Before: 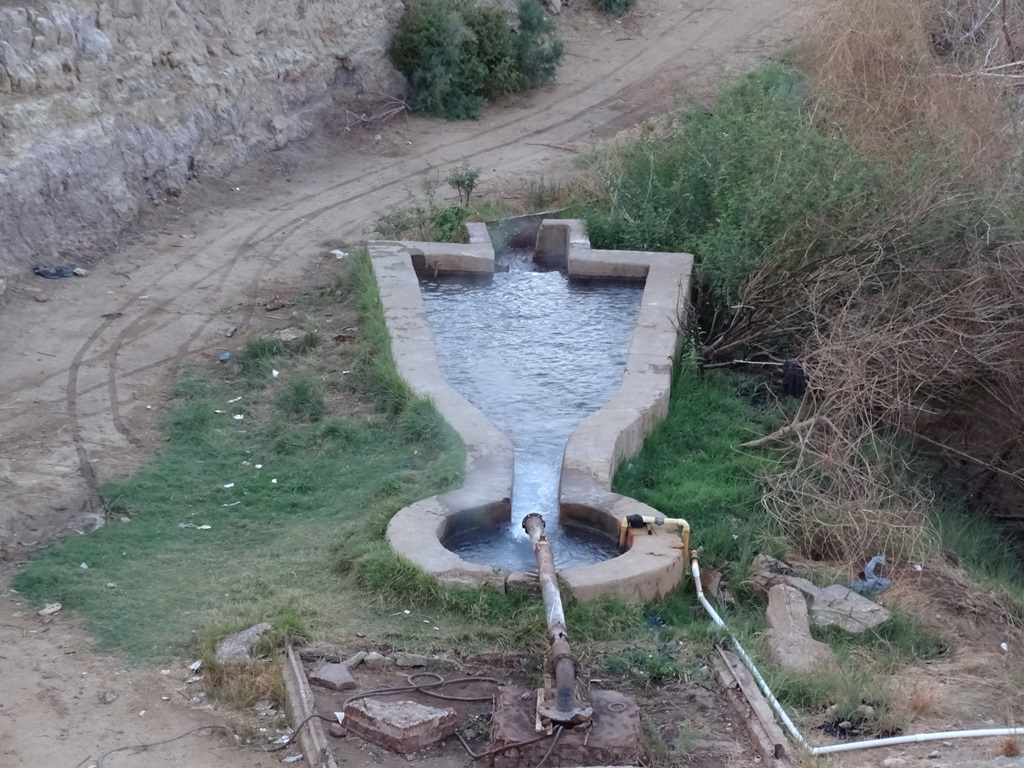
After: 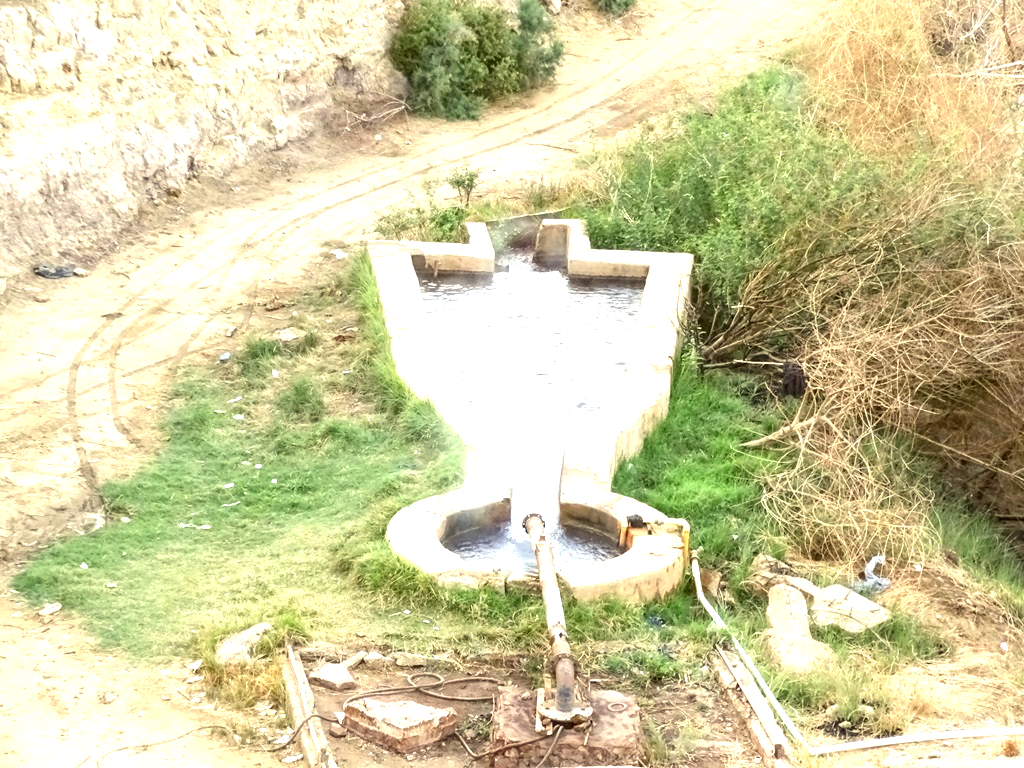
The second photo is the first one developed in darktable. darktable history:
color correction: highlights a* 0.125, highlights b* 28.98, shadows a* -0.306, shadows b* 20.92
exposure: black level correction 0.001, exposure 1.996 EV, compensate highlight preservation false
local contrast: on, module defaults
